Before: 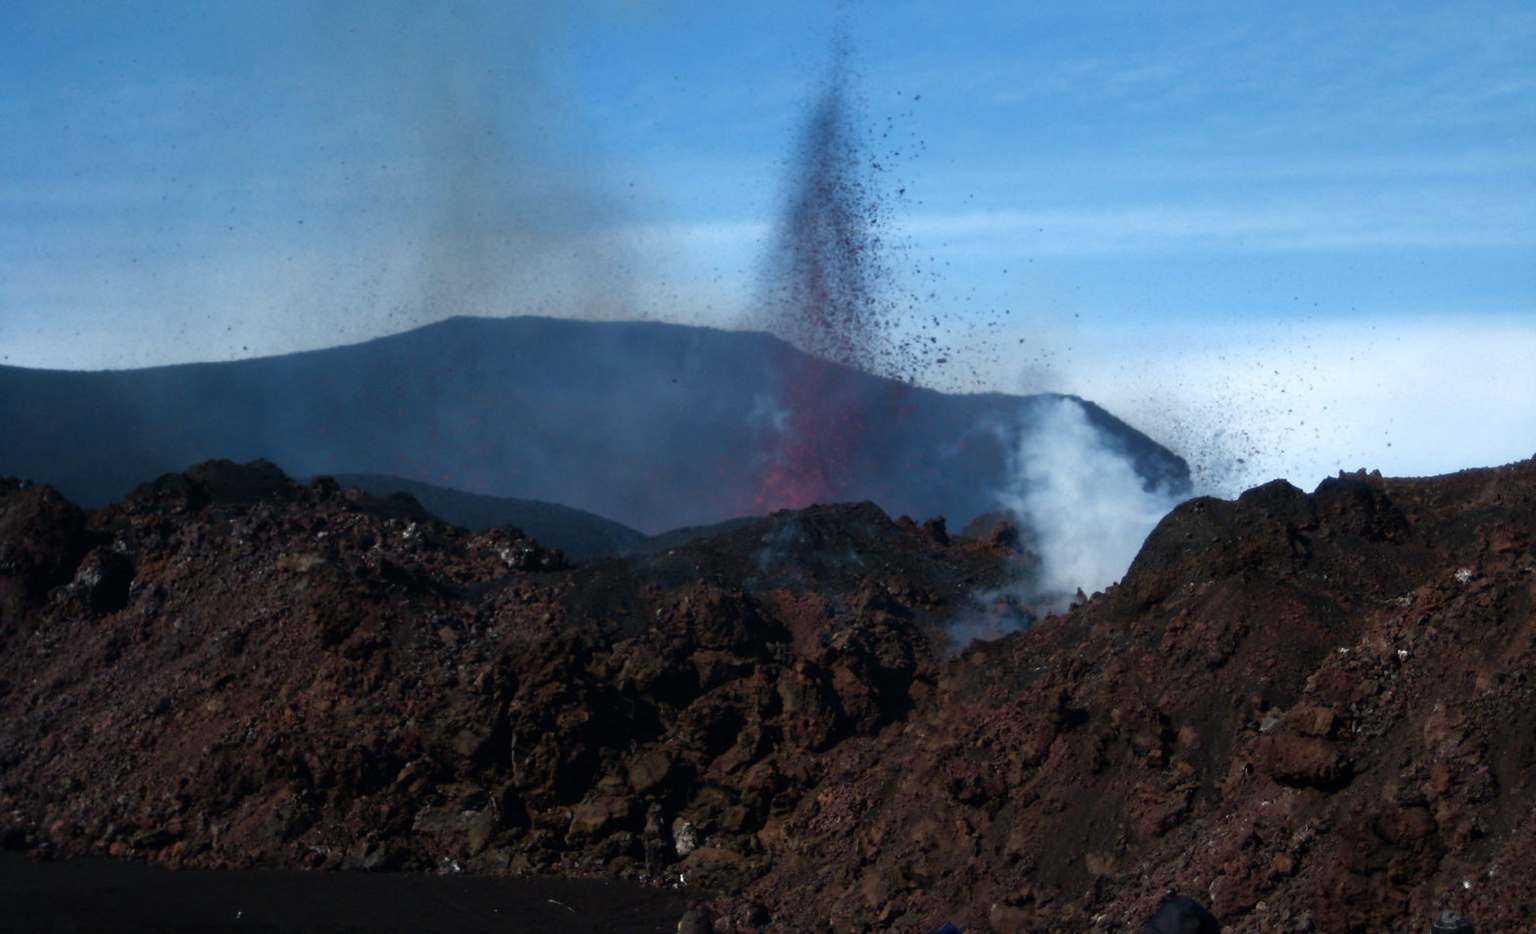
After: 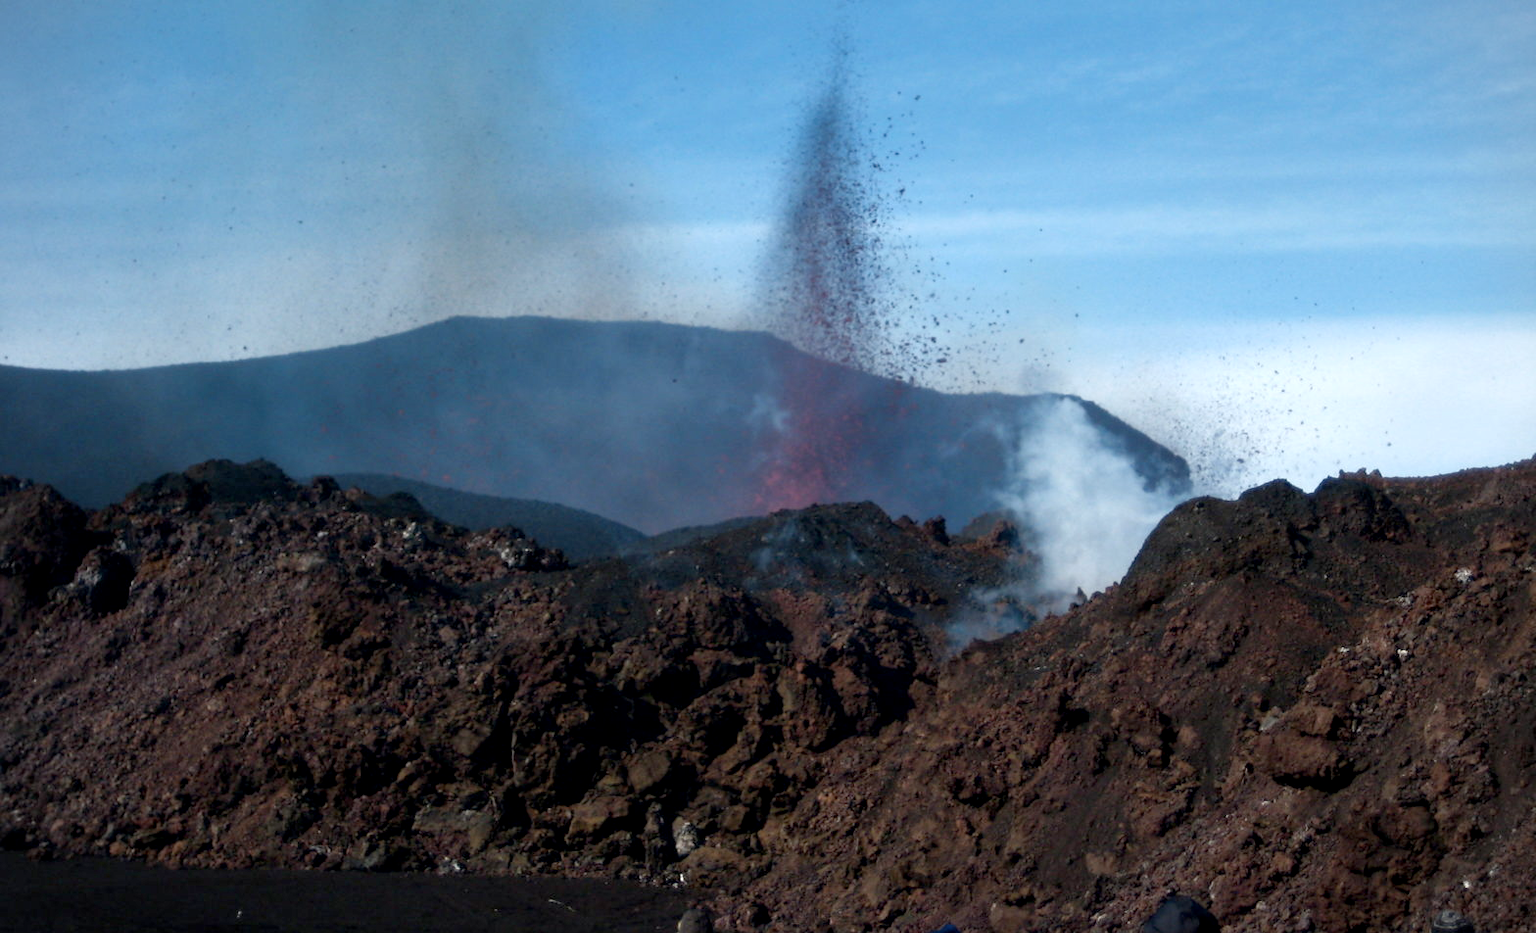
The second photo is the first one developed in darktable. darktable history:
local contrast: highlights 103%, shadows 99%, detail 119%, midtone range 0.2
vignetting: fall-off start 92.76%, brightness -0.15
